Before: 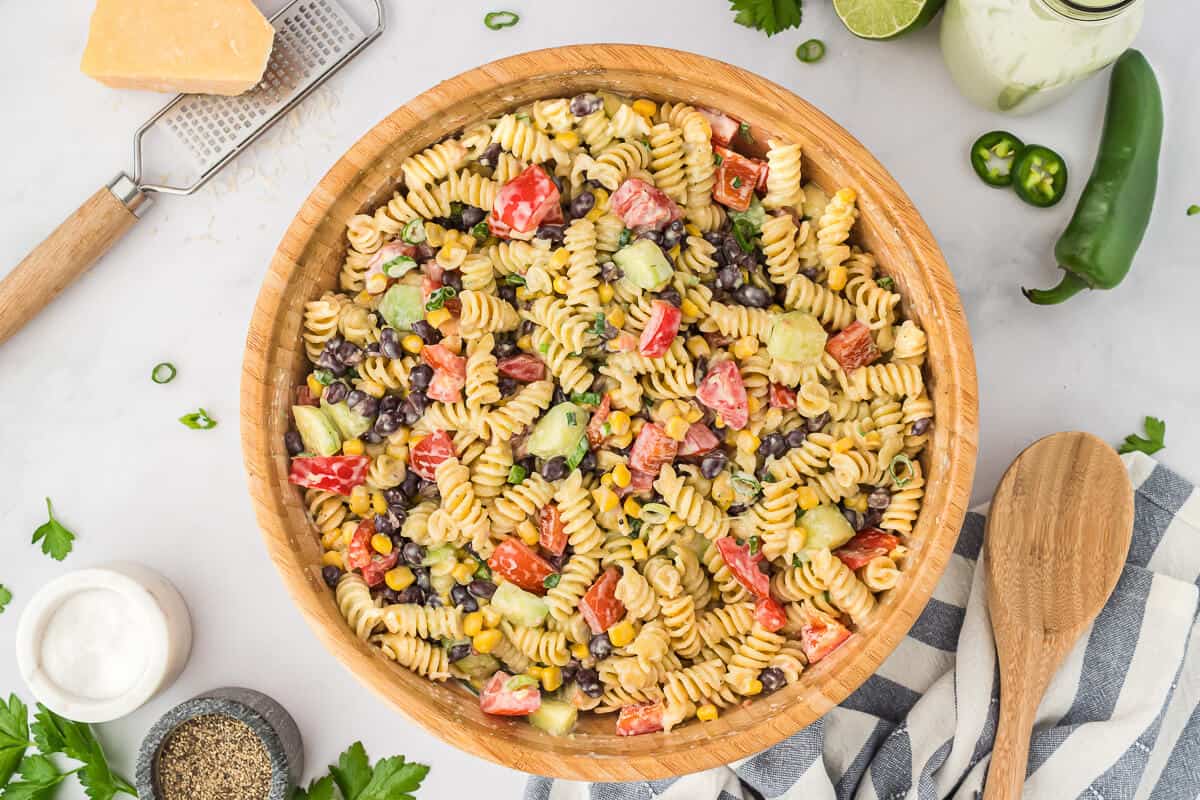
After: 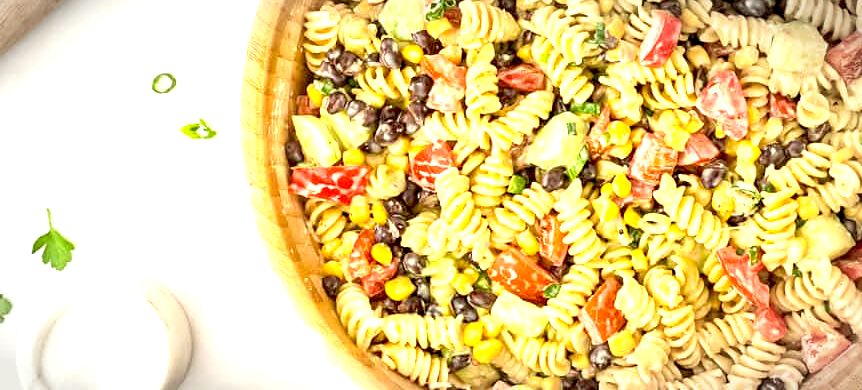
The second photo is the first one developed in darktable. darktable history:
crop: top 36.329%, right 28.116%, bottom 14.895%
exposure: black level correction 0.011, exposure 1.087 EV, compensate exposure bias true, compensate highlight preservation false
color correction: highlights a* -1.53, highlights b* 10.43, shadows a* 0.613, shadows b* 19.02
vignetting: automatic ratio true
